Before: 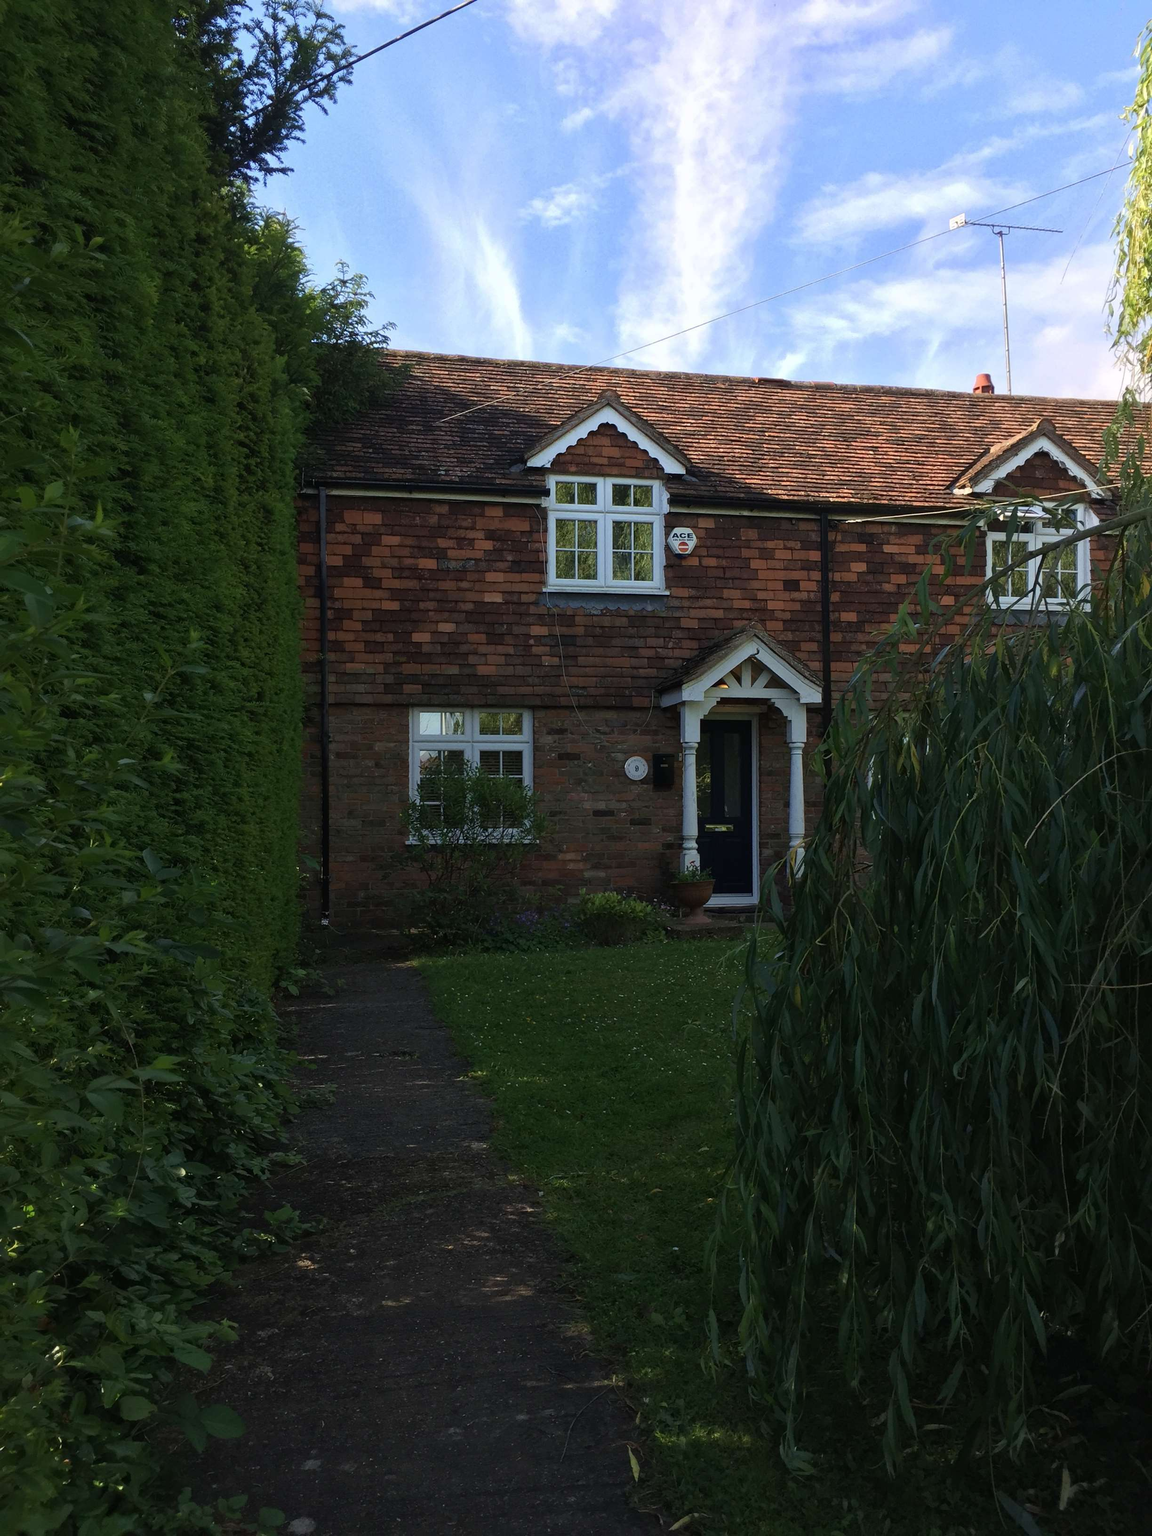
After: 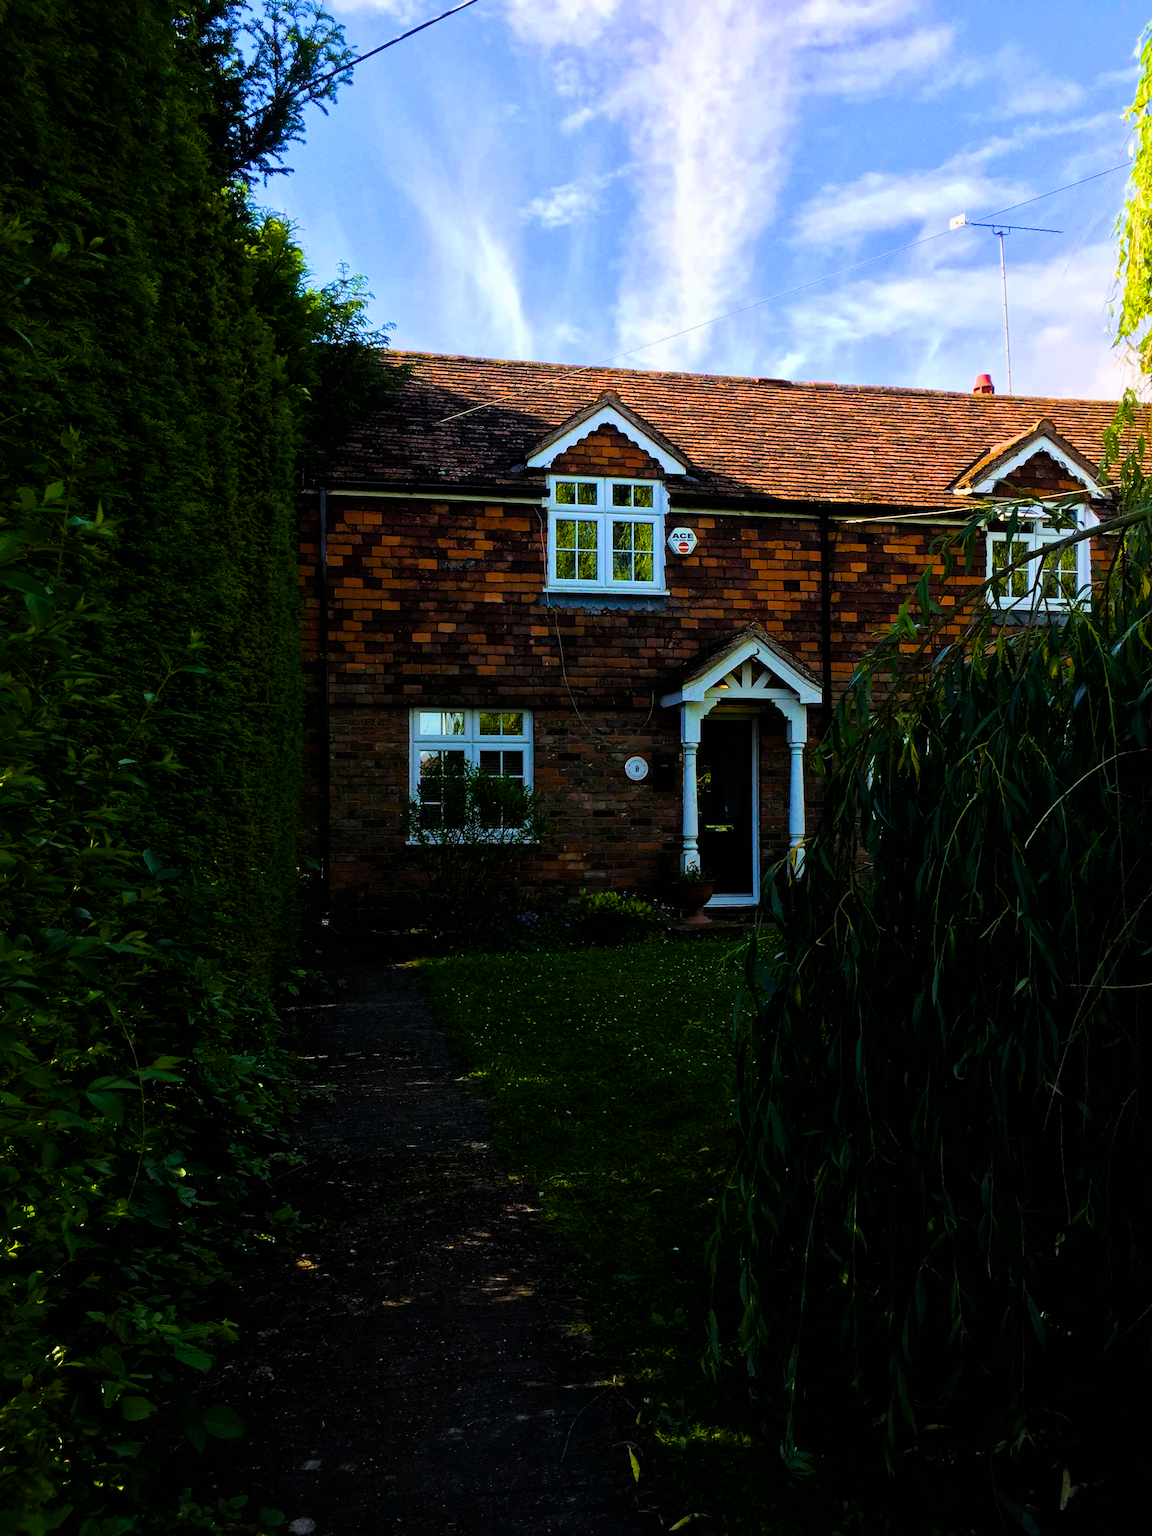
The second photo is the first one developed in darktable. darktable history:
filmic rgb: black relative exposure -5 EV, hardness 2.88, contrast 1.3
color balance rgb: linear chroma grading › global chroma 20%, perceptual saturation grading › global saturation 65%, perceptual saturation grading › highlights 50%, perceptual saturation grading › shadows 30%, perceptual brilliance grading › global brilliance 12%, perceptual brilliance grading › highlights 15%, global vibrance 20%
